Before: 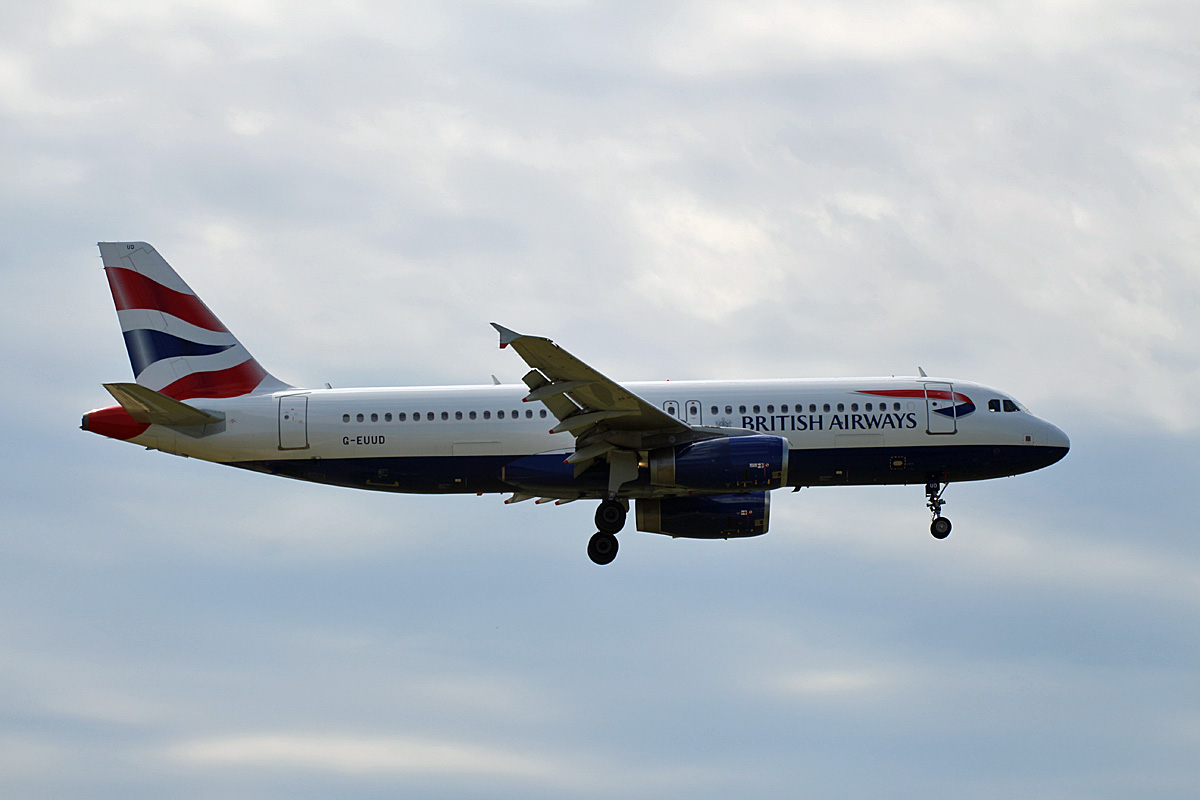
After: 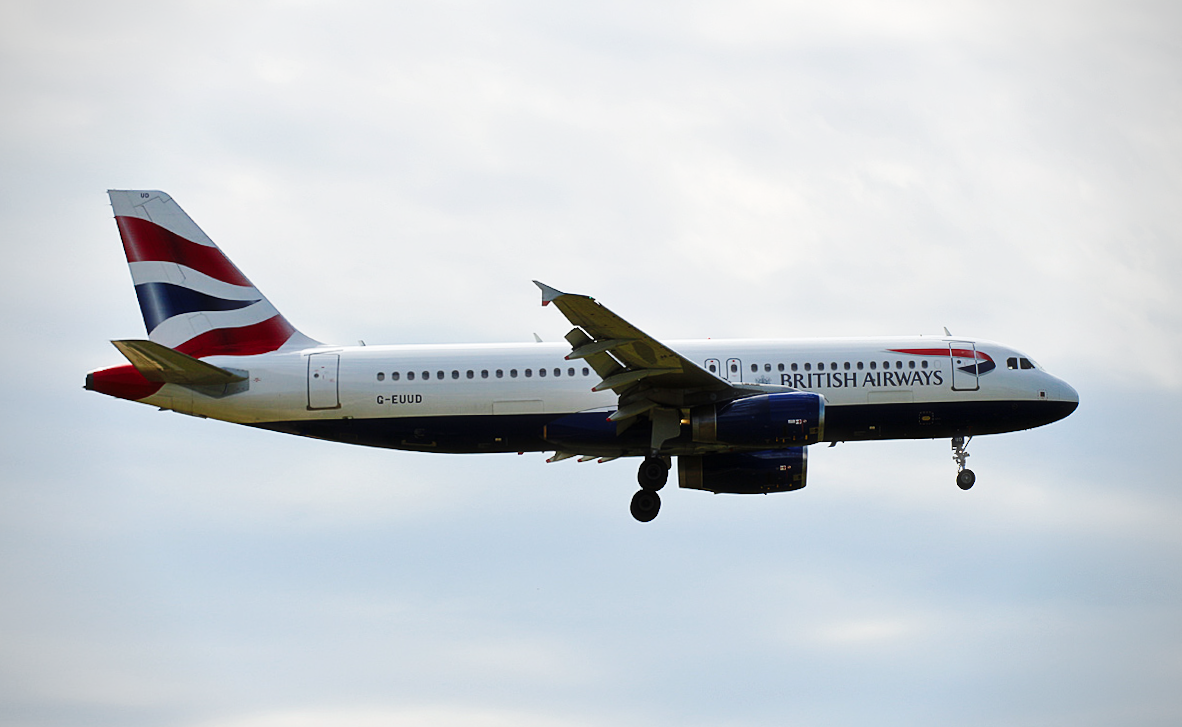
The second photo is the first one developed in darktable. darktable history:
rotate and perspective: rotation -0.013°, lens shift (vertical) -0.027, lens shift (horizontal) 0.178, crop left 0.016, crop right 0.989, crop top 0.082, crop bottom 0.918
haze removal: strength -0.1, adaptive false
base curve: curves: ch0 [(0, 0) (0.036, 0.025) (0.121, 0.166) (0.206, 0.329) (0.605, 0.79) (1, 1)], preserve colors none
vignetting: fall-off radius 60.92%
